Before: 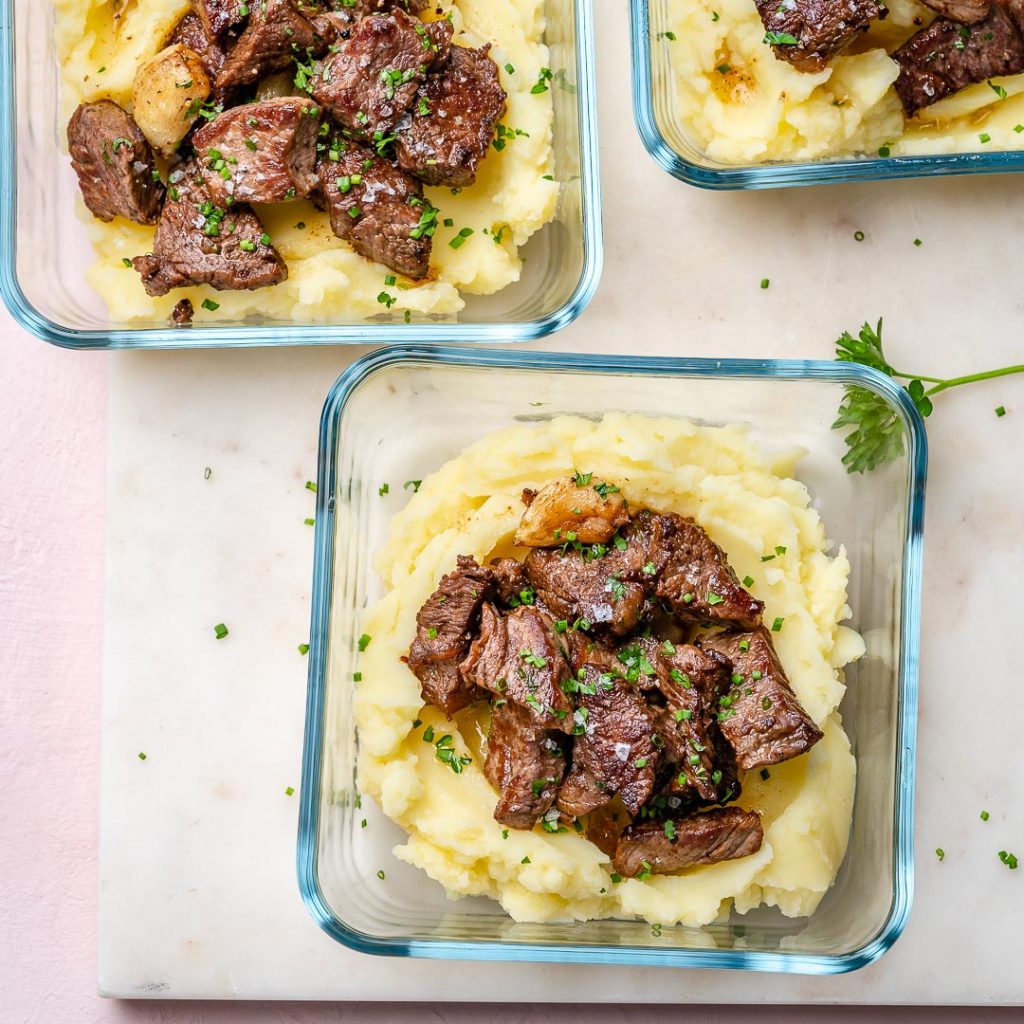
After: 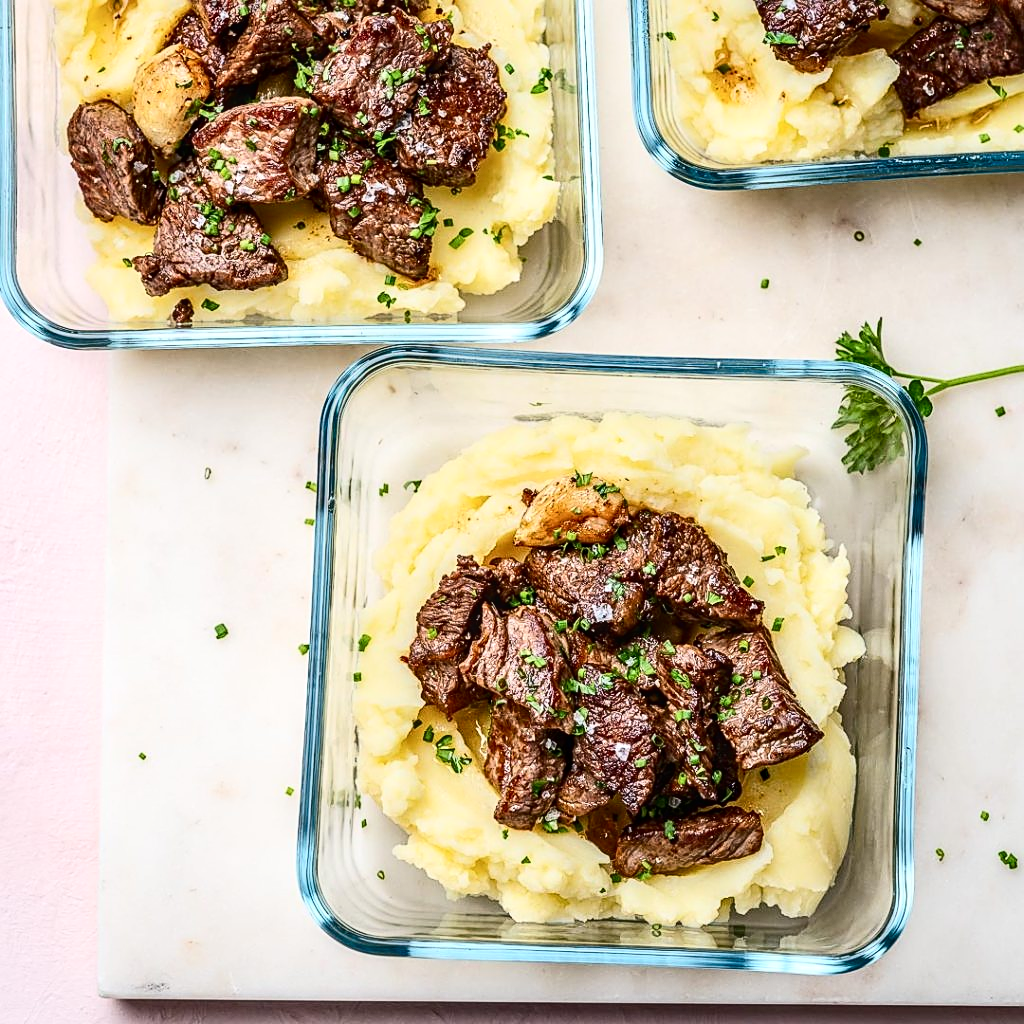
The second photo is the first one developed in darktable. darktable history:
local contrast: on, module defaults
sharpen: on, module defaults
contrast brightness saturation: contrast 0.28
